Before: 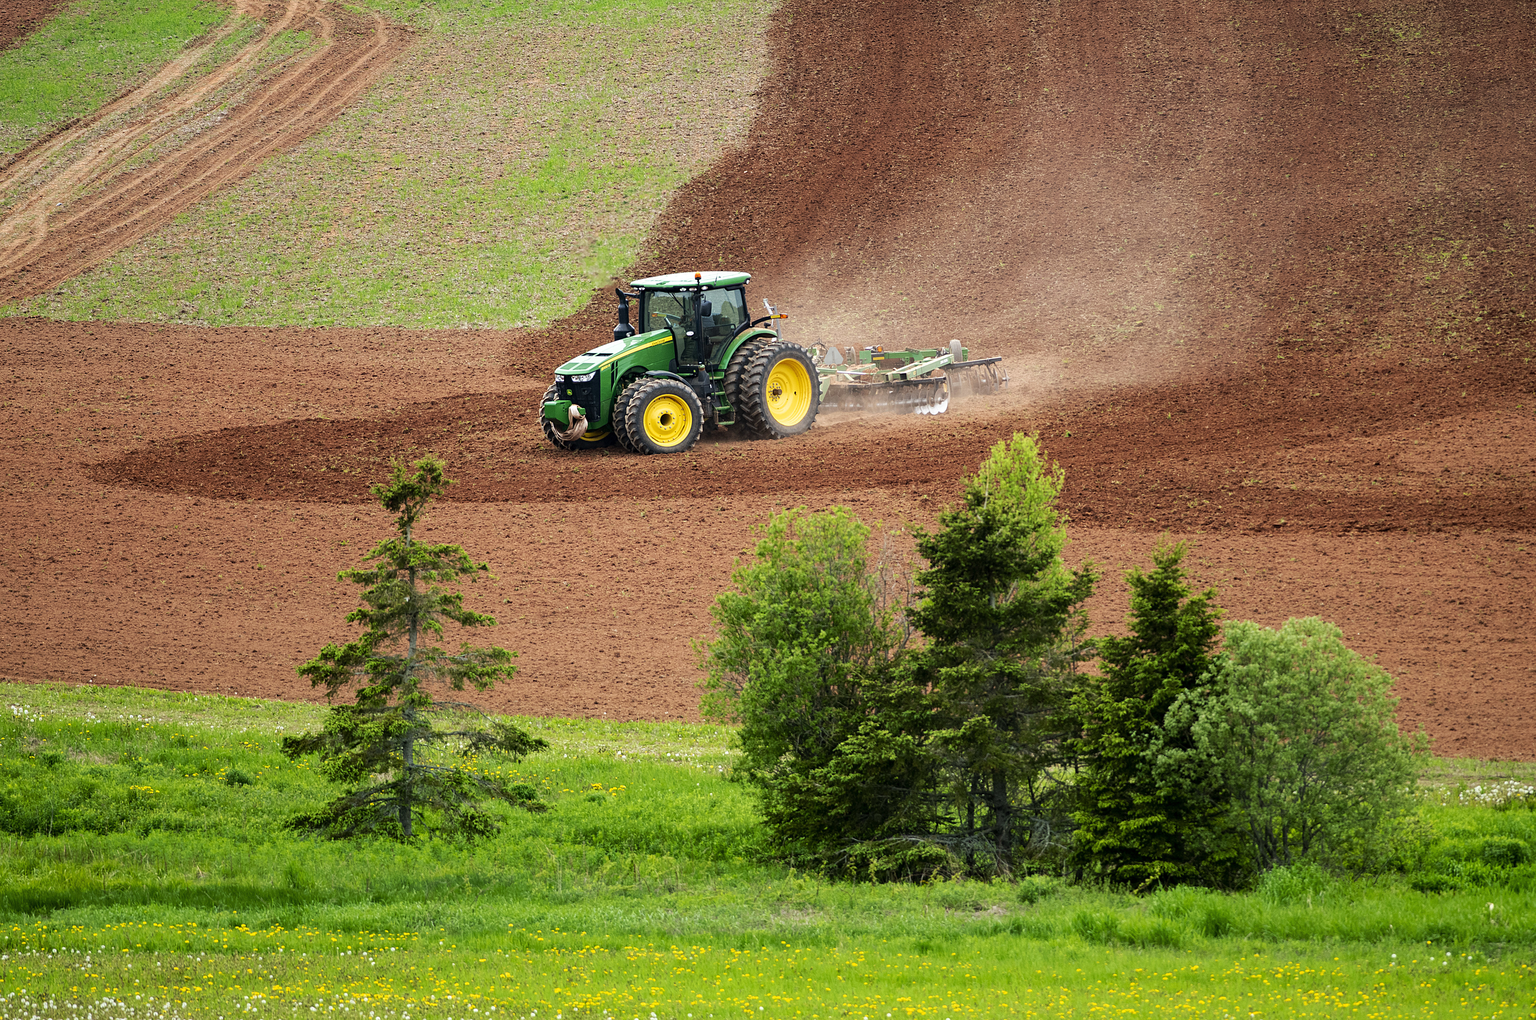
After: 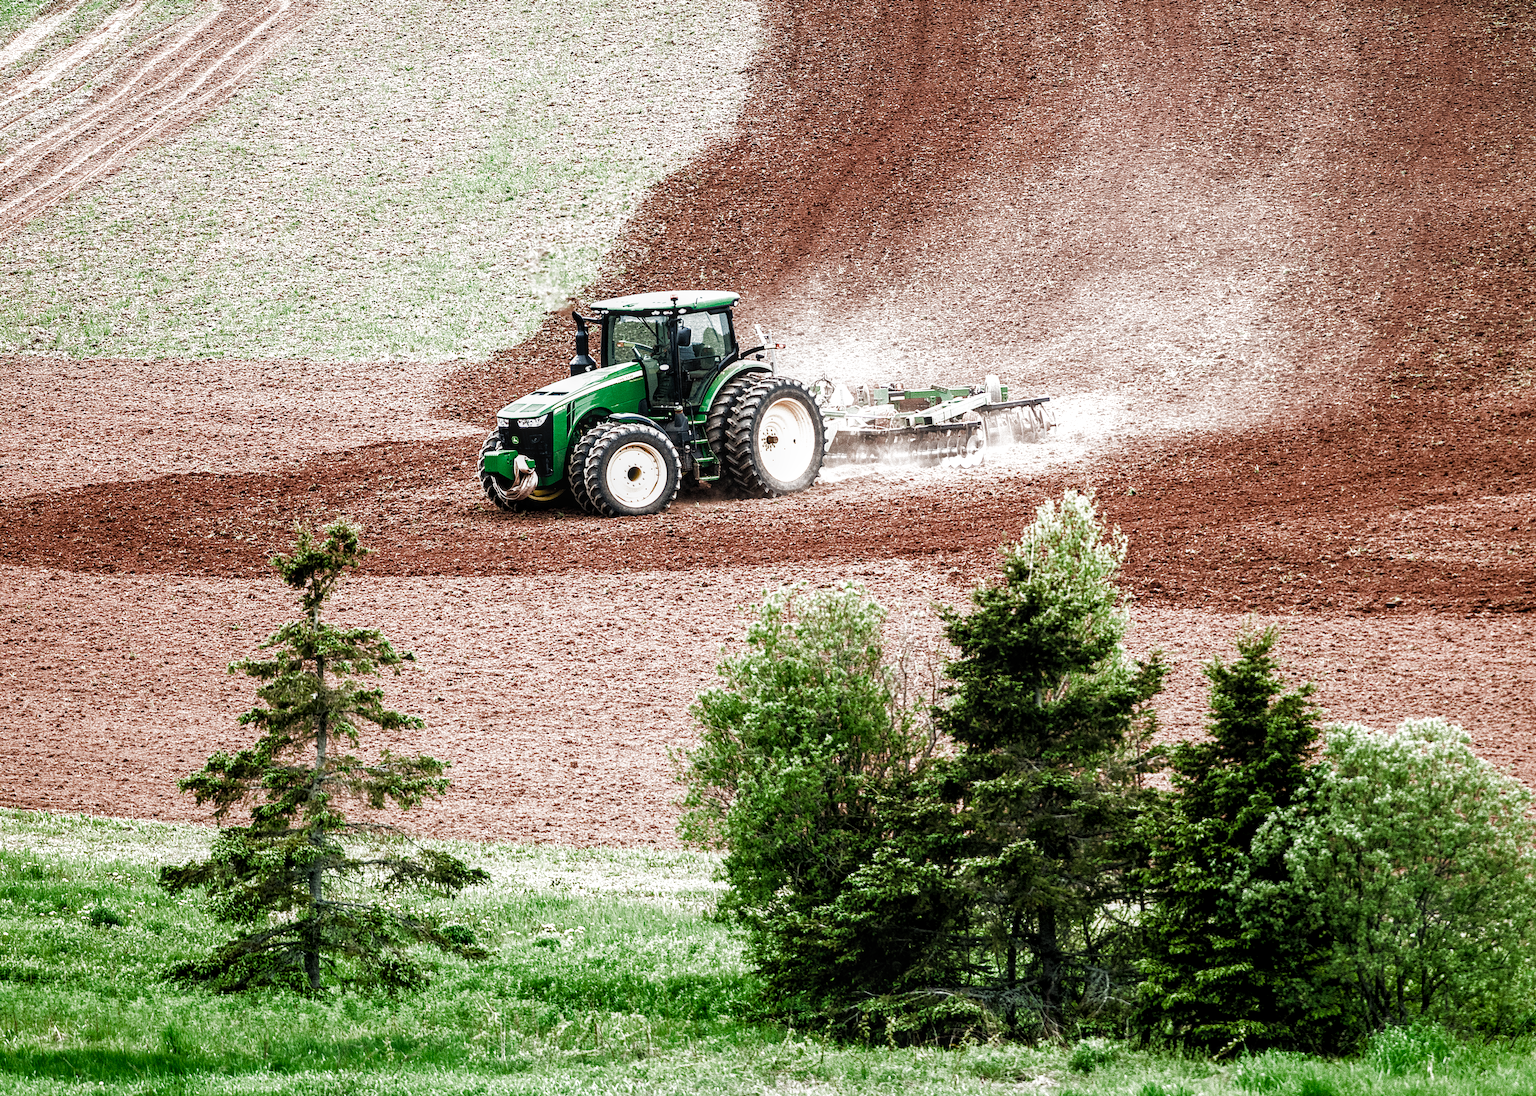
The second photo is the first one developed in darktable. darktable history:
crop: left 9.987%, top 3.623%, right 9.157%, bottom 9.429%
local contrast: on, module defaults
filmic rgb: black relative exposure -8.01 EV, white relative exposure 2.35 EV, hardness 6.64, preserve chrominance RGB euclidean norm (legacy), color science v4 (2020)
